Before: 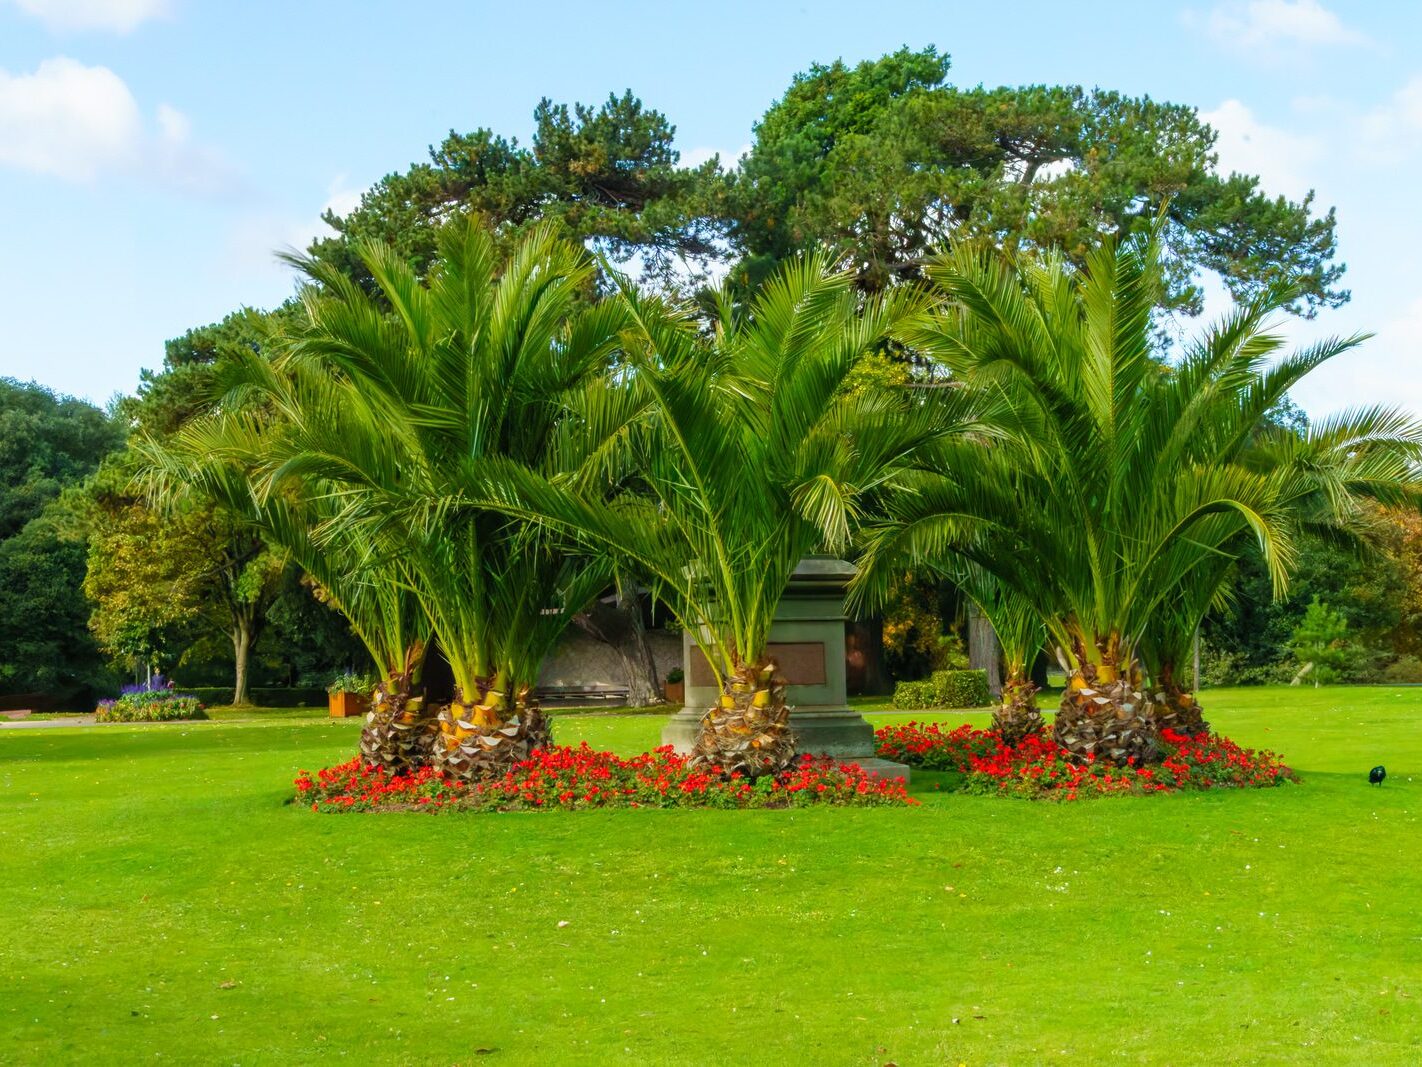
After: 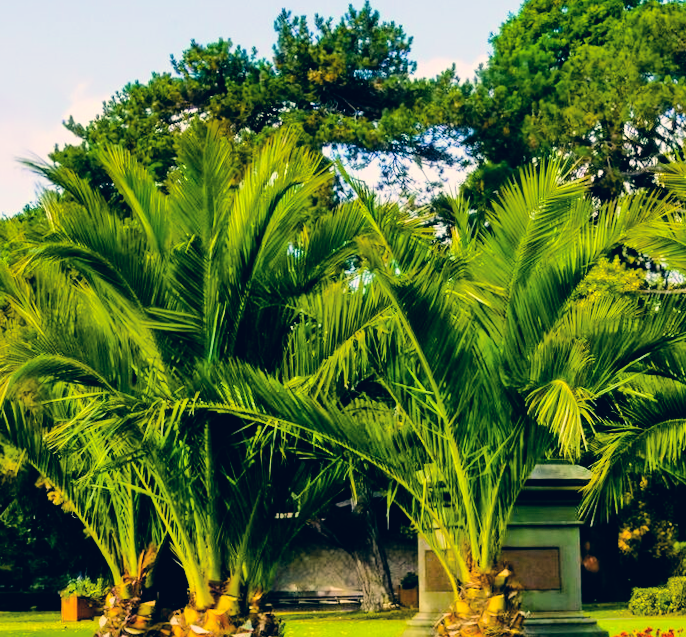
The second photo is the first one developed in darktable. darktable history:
rotate and perspective: rotation 0.226°, lens shift (vertical) -0.042, crop left 0.023, crop right 0.982, crop top 0.006, crop bottom 0.994
crop: left 17.835%, top 7.675%, right 32.881%, bottom 32.213%
filmic rgb: black relative exposure -5 EV, hardness 2.88, contrast 1.3, highlights saturation mix -10%
shadows and highlights: radius 110.86, shadows 51.09, white point adjustment 9.16, highlights -4.17, highlights color adjustment 32.2%, soften with gaussian
white balance: red 0.982, blue 1.018
color balance rgb: linear chroma grading › global chroma 15%, perceptual saturation grading › global saturation 30%
color correction: highlights a* 10.32, highlights b* 14.66, shadows a* -9.59, shadows b* -15.02
